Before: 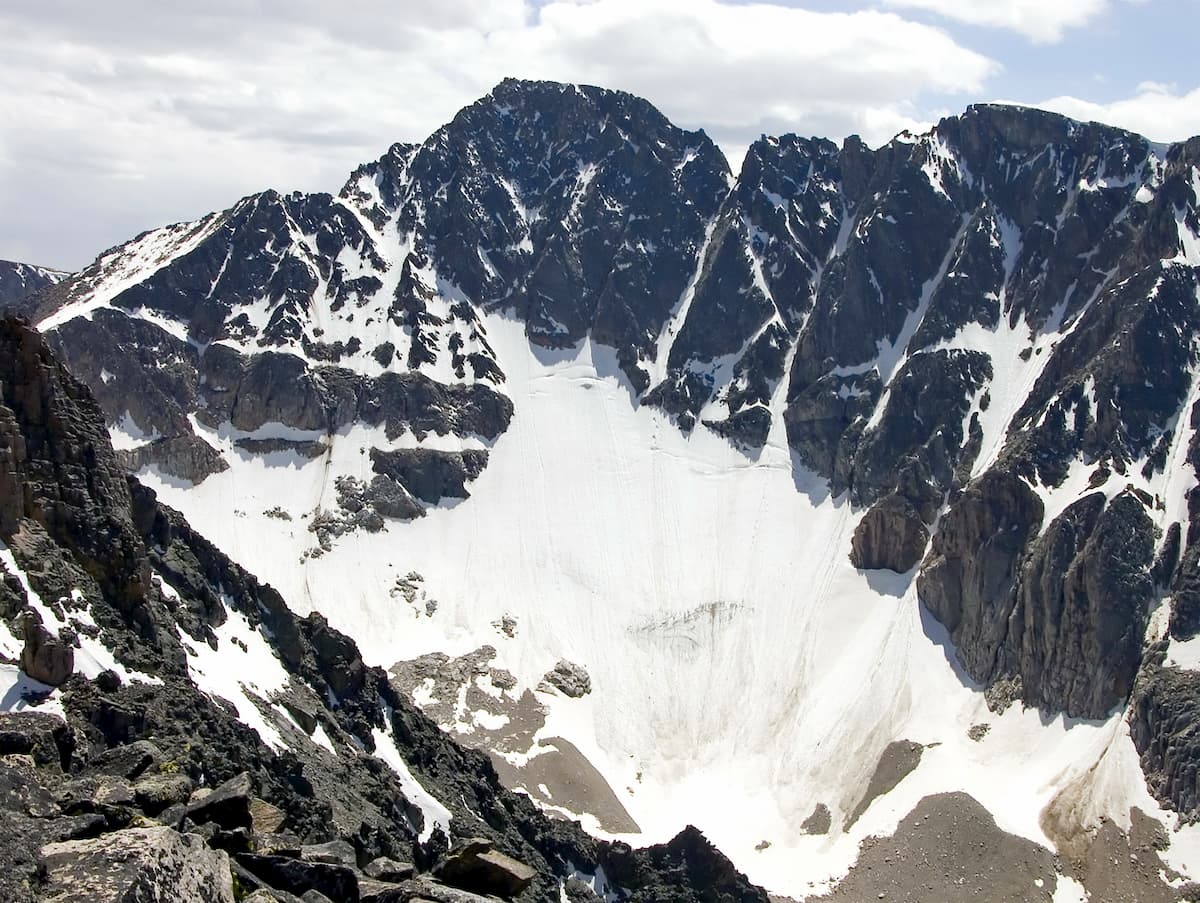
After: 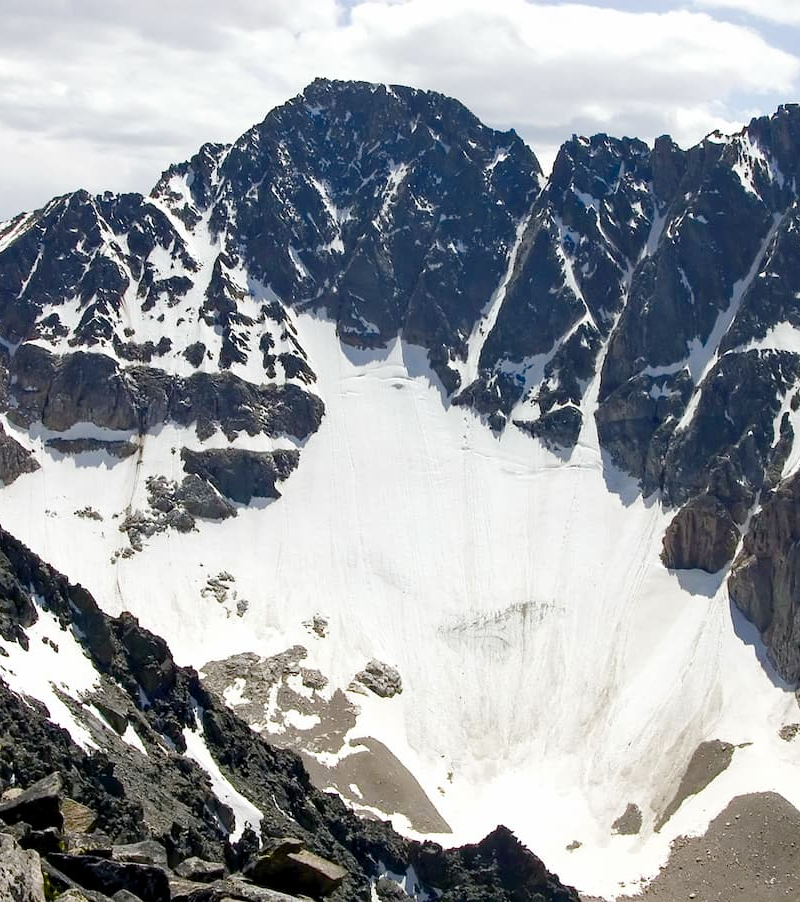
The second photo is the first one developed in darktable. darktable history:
crop and rotate: left 15.754%, right 17.579%
color balance rgb: perceptual saturation grading › global saturation 20%, perceptual saturation grading › highlights -25%, perceptual saturation grading › shadows 25%
